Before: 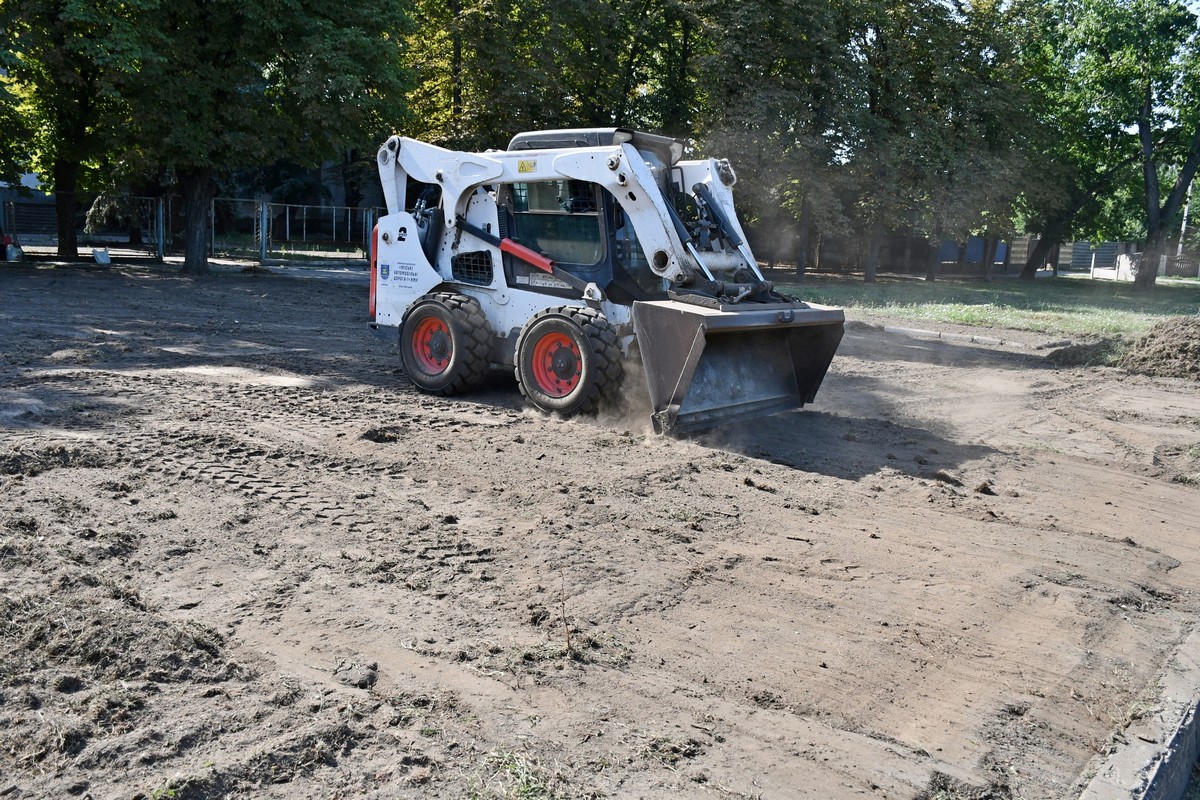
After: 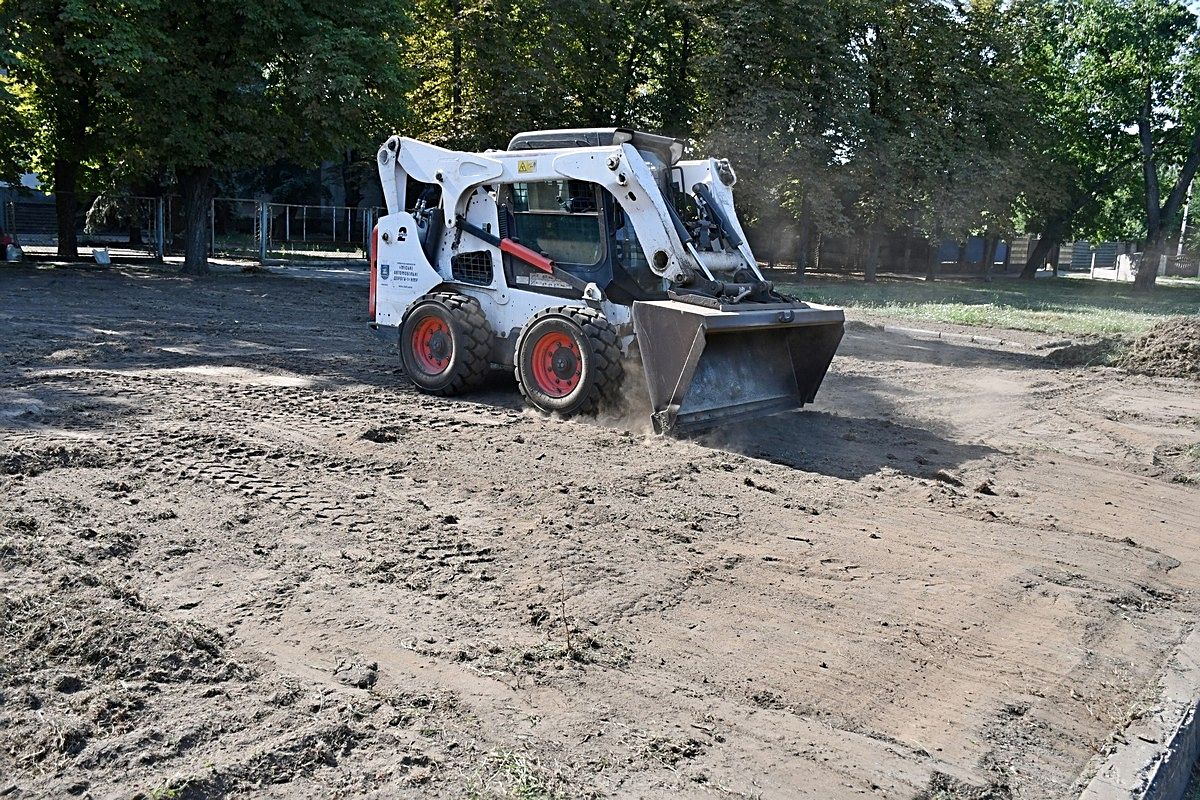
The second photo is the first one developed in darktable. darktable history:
tone equalizer: -7 EV 0.13 EV, smoothing diameter 25%, edges refinement/feathering 10, preserve details guided filter
sharpen: on, module defaults
